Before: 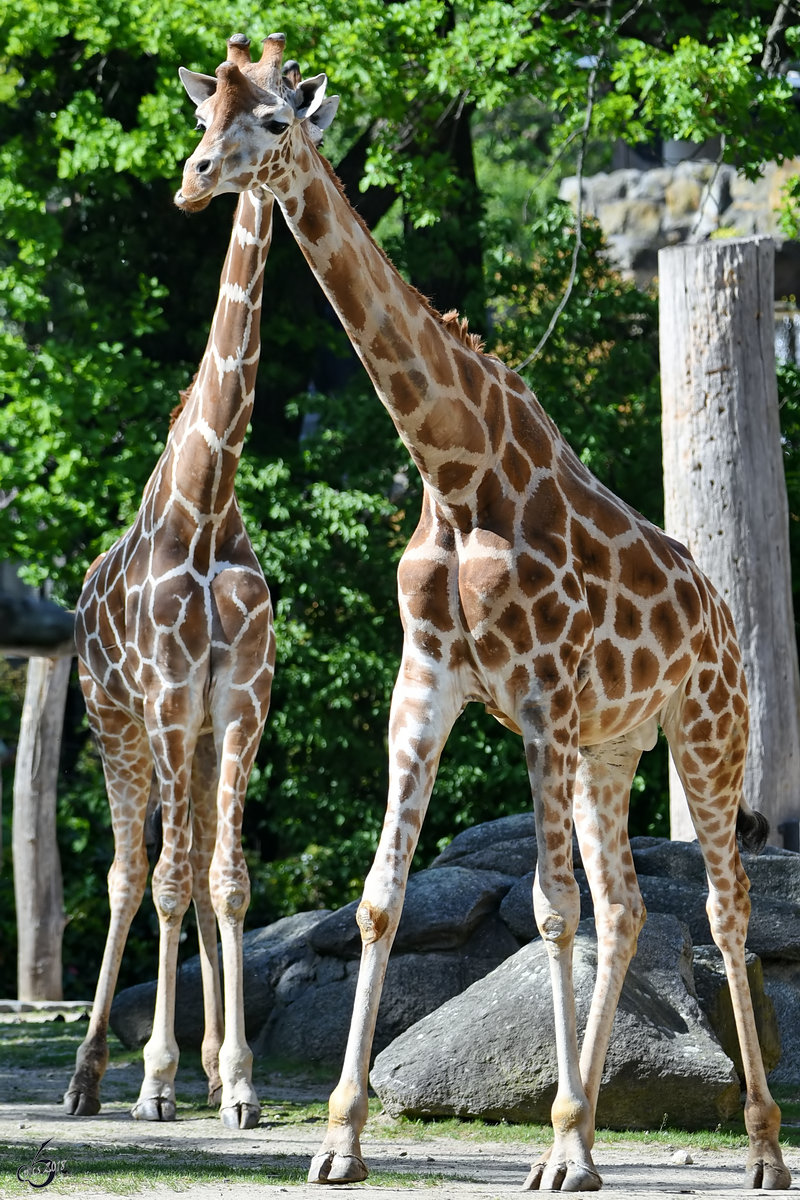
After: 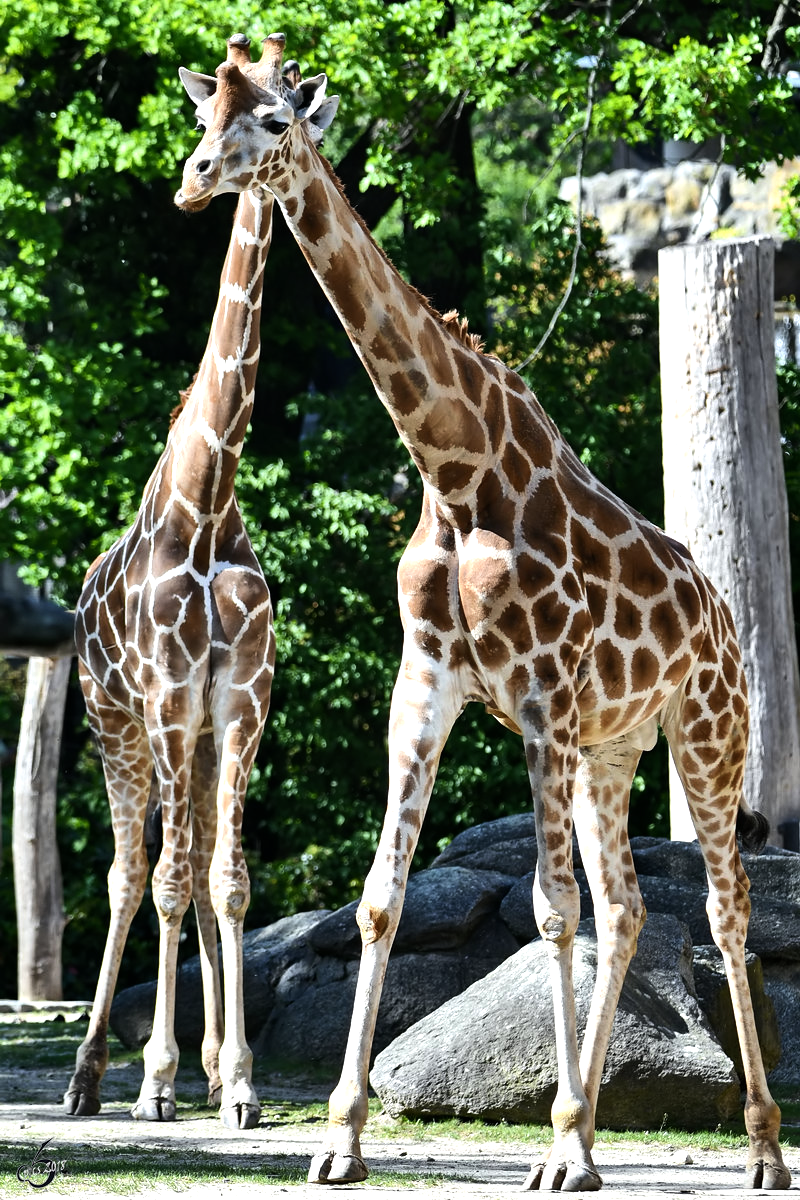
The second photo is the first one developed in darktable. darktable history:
tone equalizer: -8 EV -0.762 EV, -7 EV -0.678 EV, -6 EV -0.612 EV, -5 EV -0.418 EV, -3 EV 0.386 EV, -2 EV 0.6 EV, -1 EV 0.68 EV, +0 EV 0.742 EV, edges refinement/feathering 500, mask exposure compensation -1.57 EV, preserve details no
